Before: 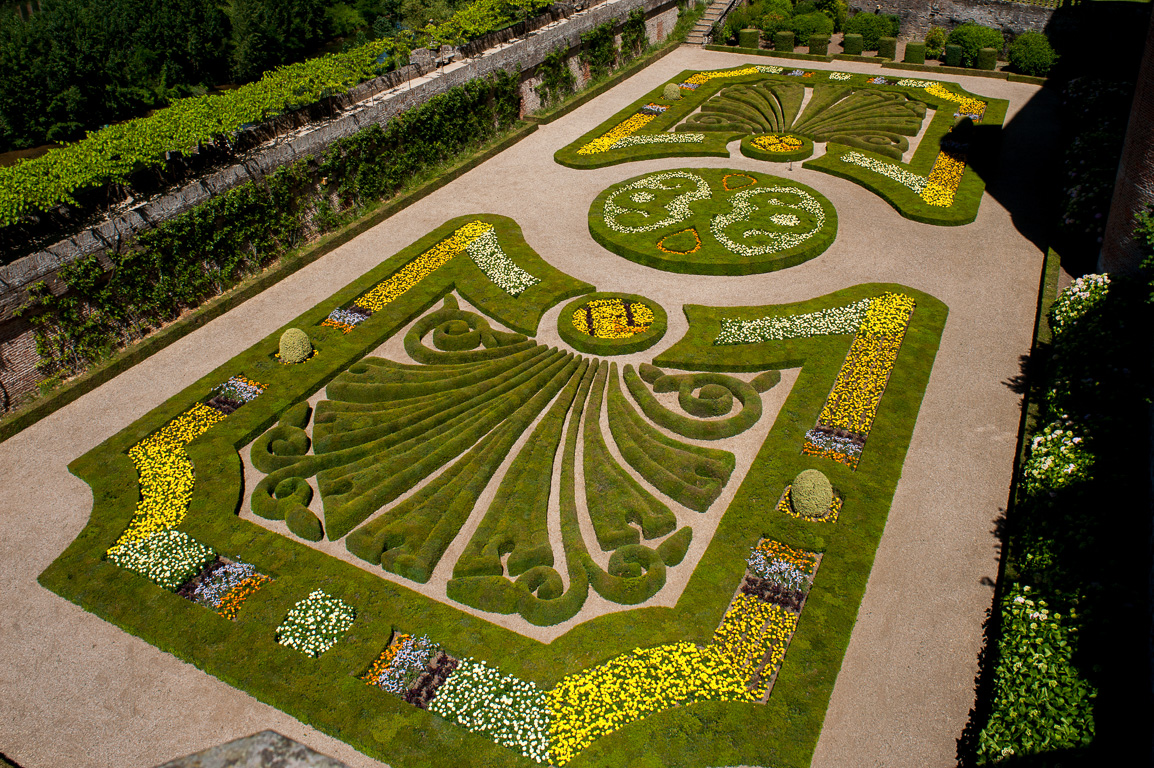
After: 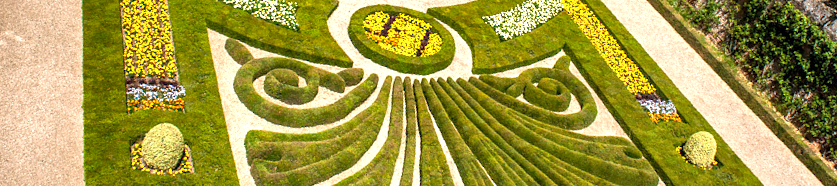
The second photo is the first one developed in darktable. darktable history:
local contrast: on, module defaults
exposure: black level correction 0, exposure 1.2 EV, compensate exposure bias true, compensate highlight preservation false
crop and rotate: angle 16.12°, top 30.835%, bottom 35.653%
shadows and highlights: shadows 49, highlights -41, soften with gaussian
